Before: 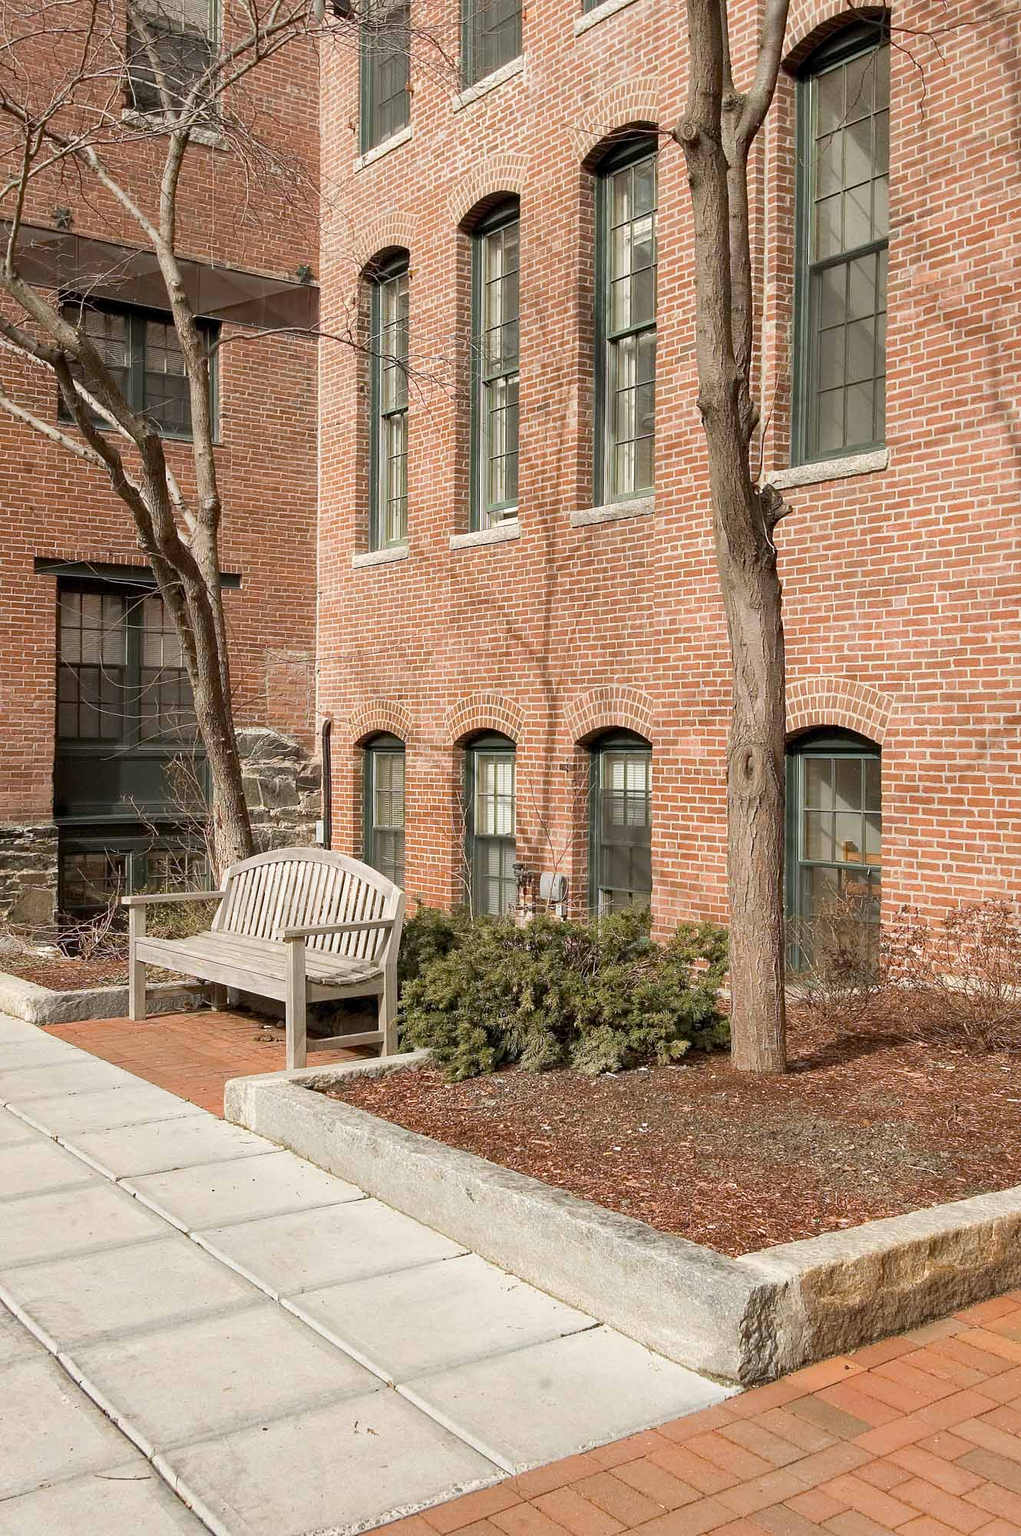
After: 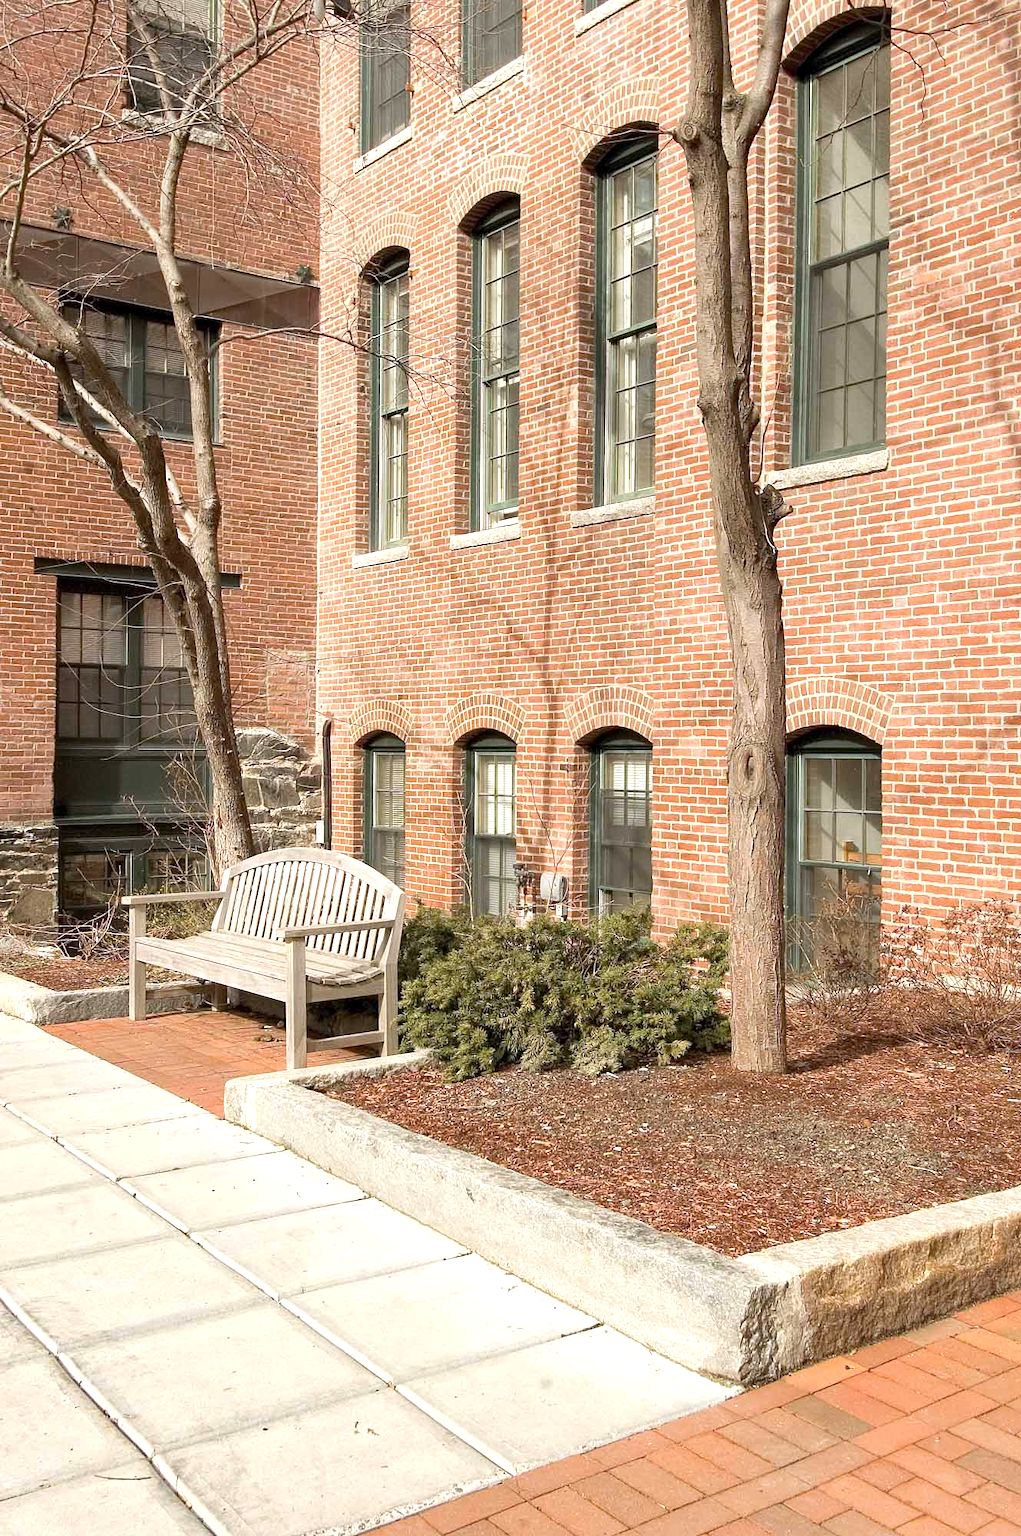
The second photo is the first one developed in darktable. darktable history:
exposure: exposure 0.559 EV, compensate exposure bias true, compensate highlight preservation false
